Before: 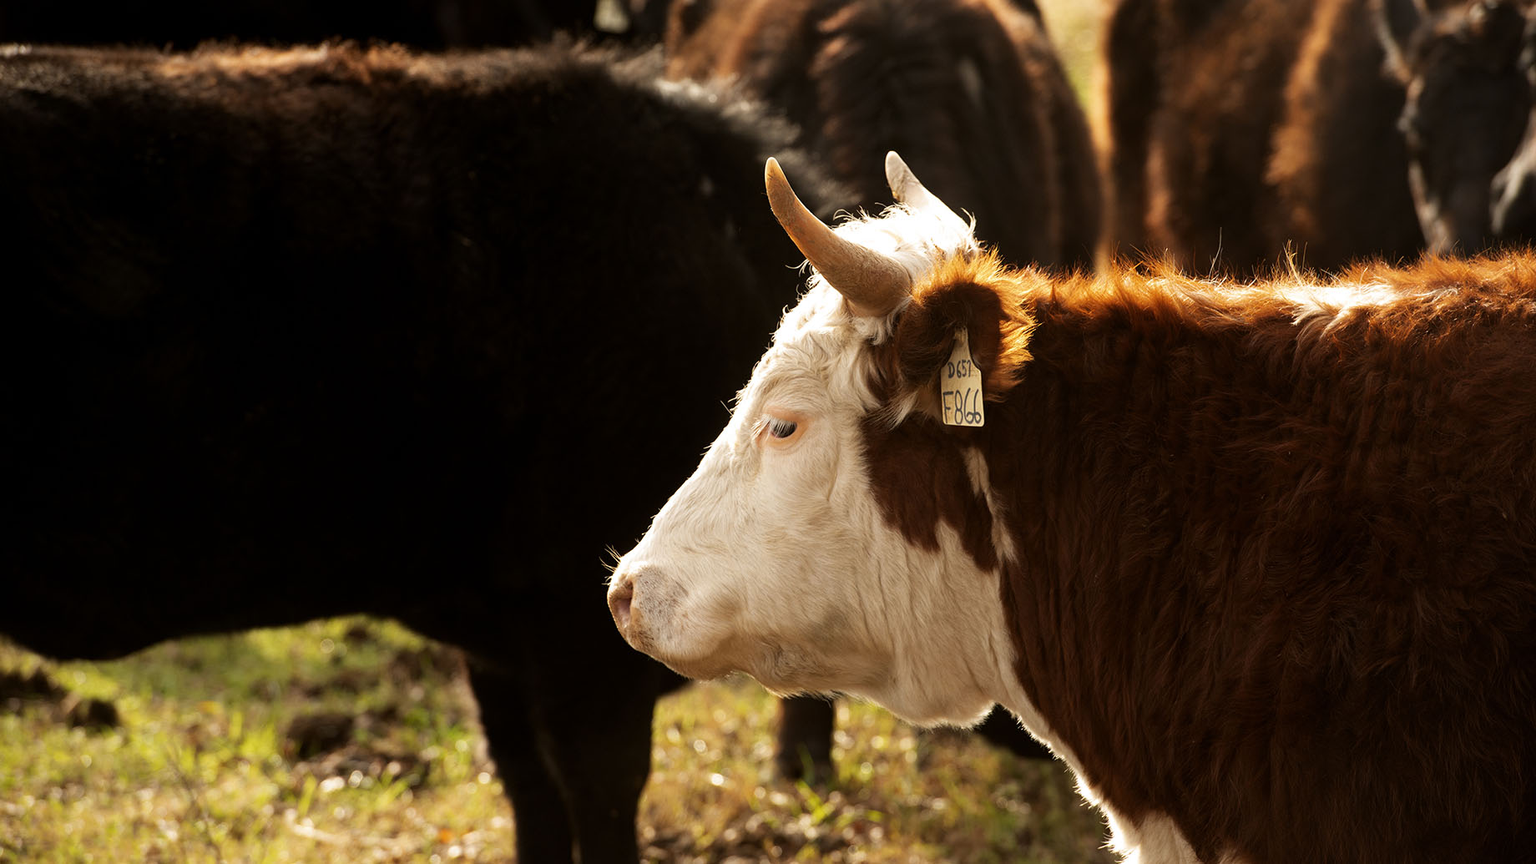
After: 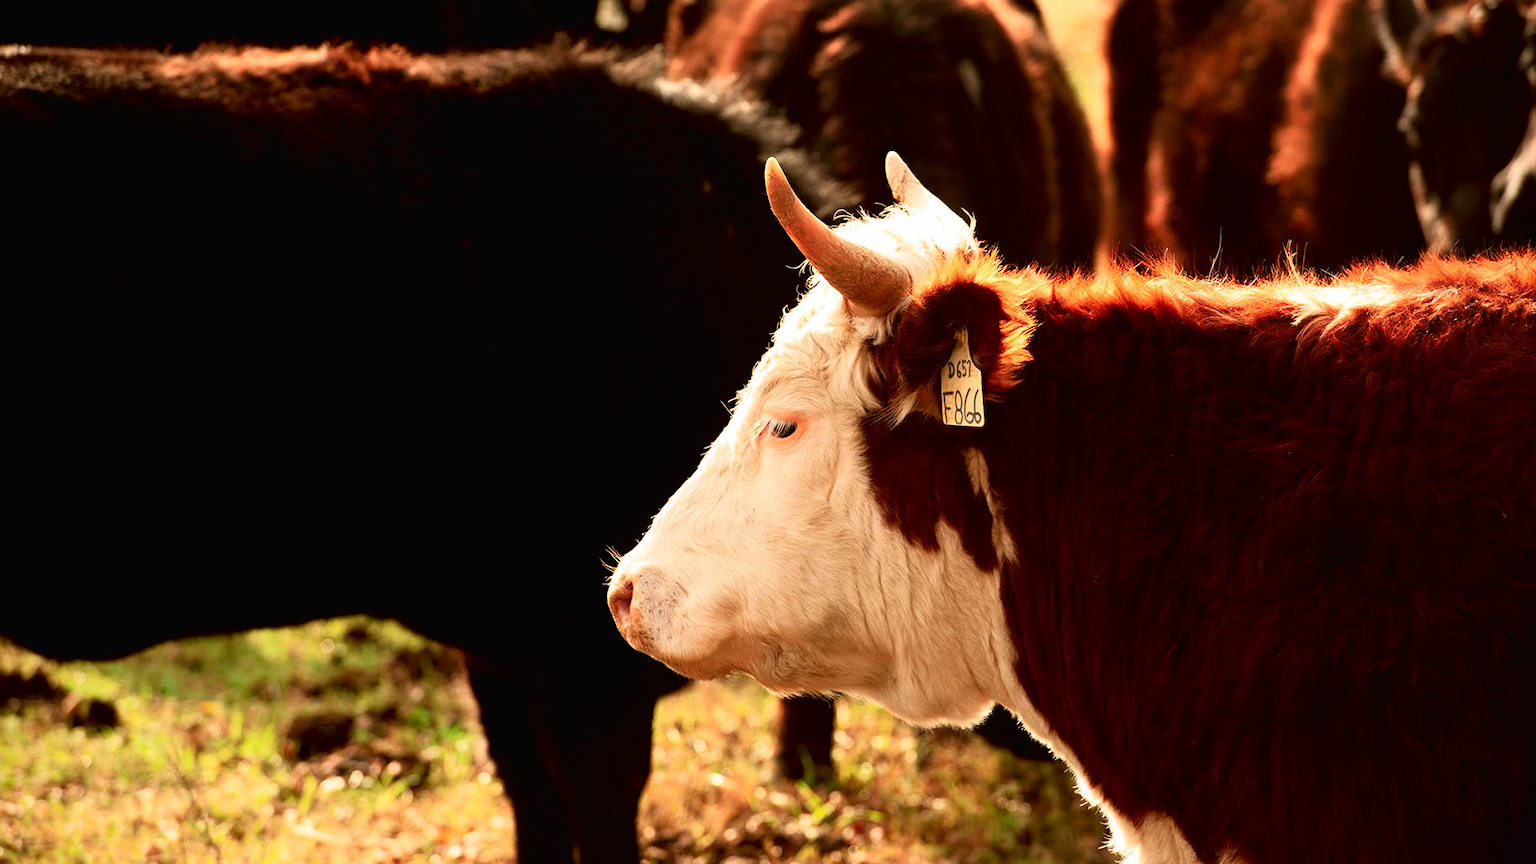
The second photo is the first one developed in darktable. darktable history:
tone curve: curves: ch0 [(0, 0.013) (0.054, 0.018) (0.205, 0.191) (0.289, 0.292) (0.39, 0.424) (0.493, 0.551) (0.647, 0.752) (0.796, 0.887) (1, 0.998)]; ch1 [(0, 0) (0.371, 0.339) (0.477, 0.452) (0.494, 0.495) (0.501, 0.501) (0.51, 0.516) (0.54, 0.557) (0.572, 0.605) (0.625, 0.687) (0.774, 0.841) (1, 1)]; ch2 [(0, 0) (0.32, 0.281) (0.403, 0.399) (0.441, 0.428) (0.47, 0.469) (0.498, 0.496) (0.524, 0.543) (0.551, 0.579) (0.633, 0.665) (0.7, 0.711) (1, 1)], color space Lab, independent channels, preserve colors none
